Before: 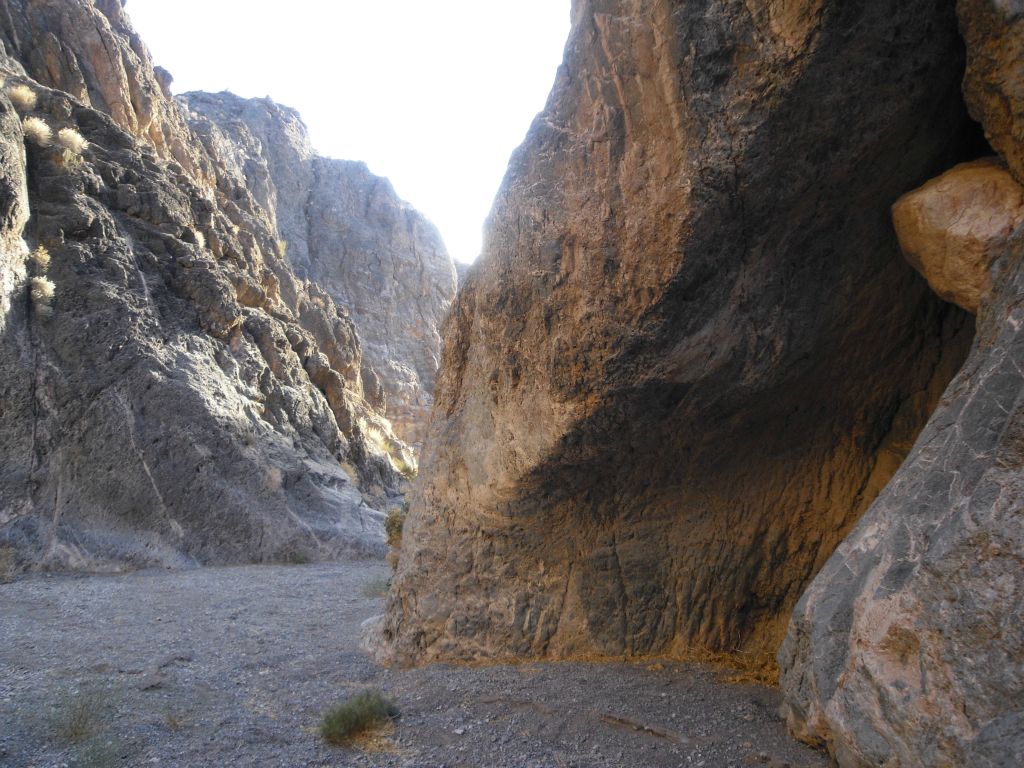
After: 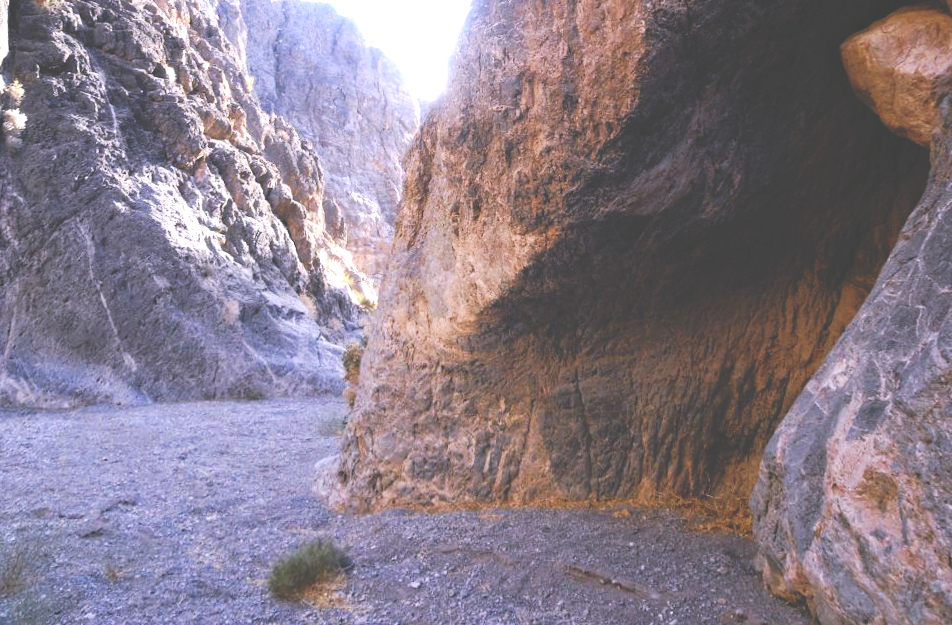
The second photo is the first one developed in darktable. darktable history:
crop and rotate: top 18.507%
rotate and perspective: rotation 0.215°, lens shift (vertical) -0.139, crop left 0.069, crop right 0.939, crop top 0.002, crop bottom 0.996
white balance: red 1.042, blue 1.17
haze removal: compatibility mode true, adaptive false
tone curve: curves: ch0 [(0, 0) (0.003, 0.273) (0.011, 0.276) (0.025, 0.276) (0.044, 0.28) (0.069, 0.283) (0.1, 0.288) (0.136, 0.293) (0.177, 0.302) (0.224, 0.321) (0.277, 0.349) (0.335, 0.393) (0.399, 0.448) (0.468, 0.51) (0.543, 0.589) (0.623, 0.677) (0.709, 0.761) (0.801, 0.839) (0.898, 0.909) (1, 1)], preserve colors none
exposure: black level correction 0, exposure 0.7 EV, compensate exposure bias true, compensate highlight preservation false
shadows and highlights: shadows -30, highlights 30
